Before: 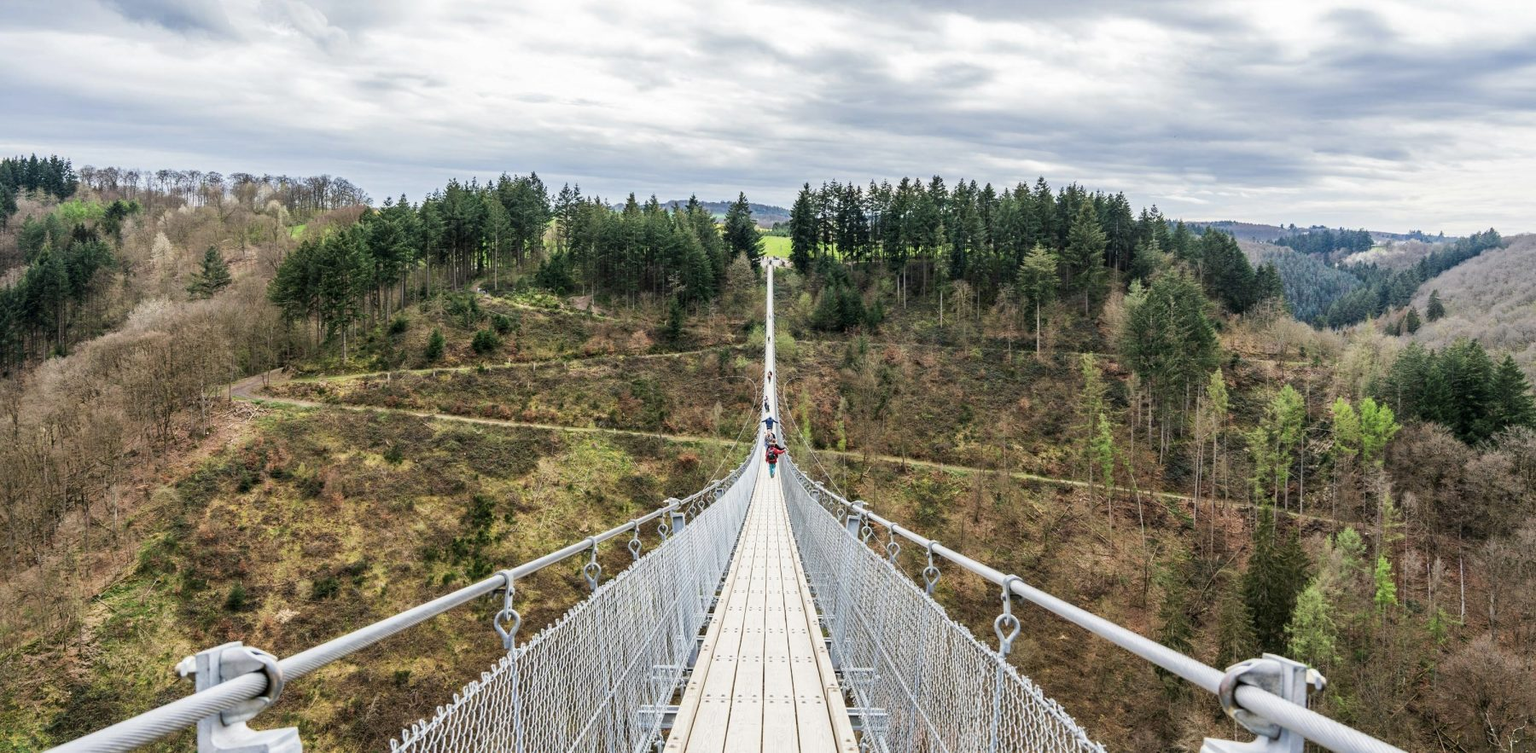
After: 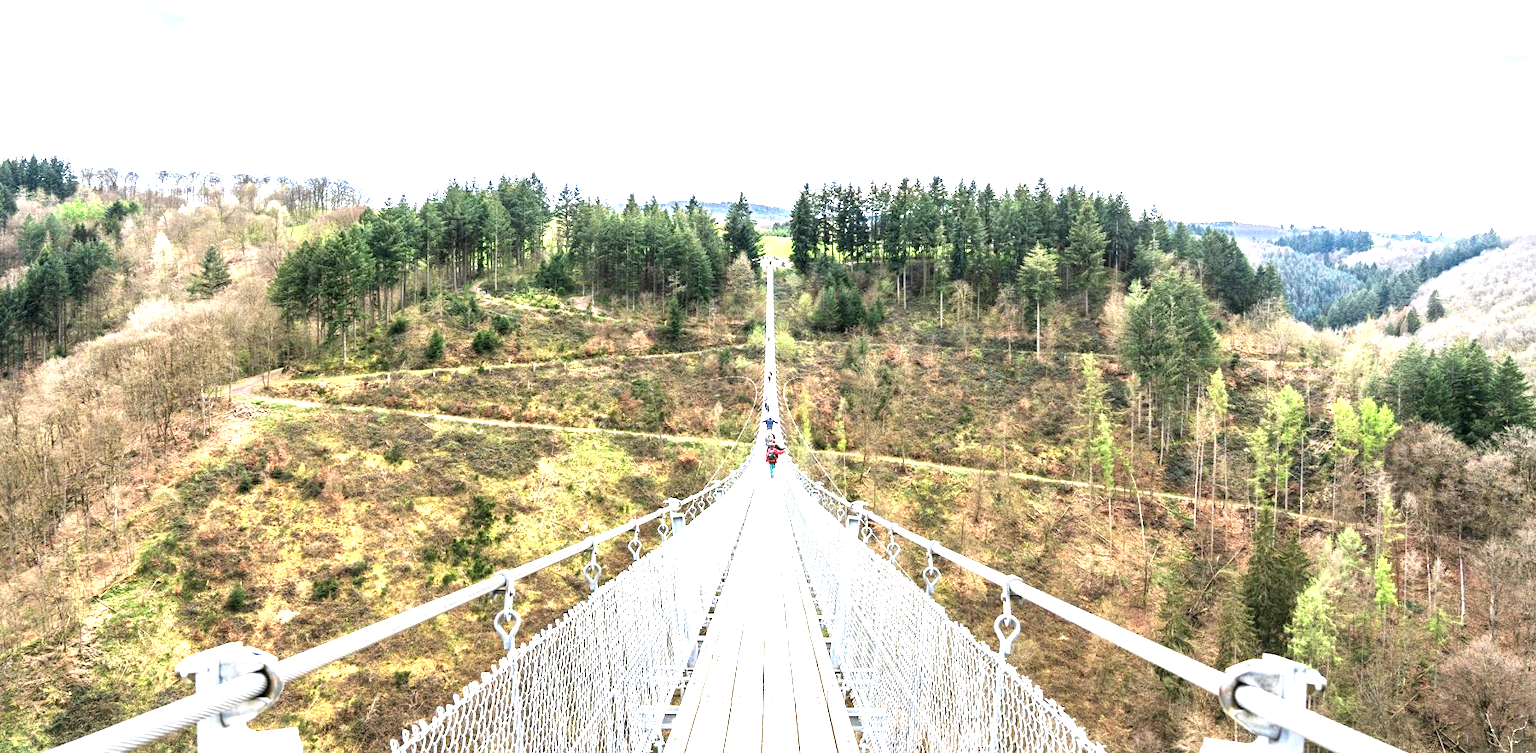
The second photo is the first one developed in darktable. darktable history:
exposure: black level correction 0, exposure 1.676 EV, compensate exposure bias true, compensate highlight preservation false
vignetting: fall-off start 98.11%, fall-off radius 99.03%, width/height ratio 1.428
